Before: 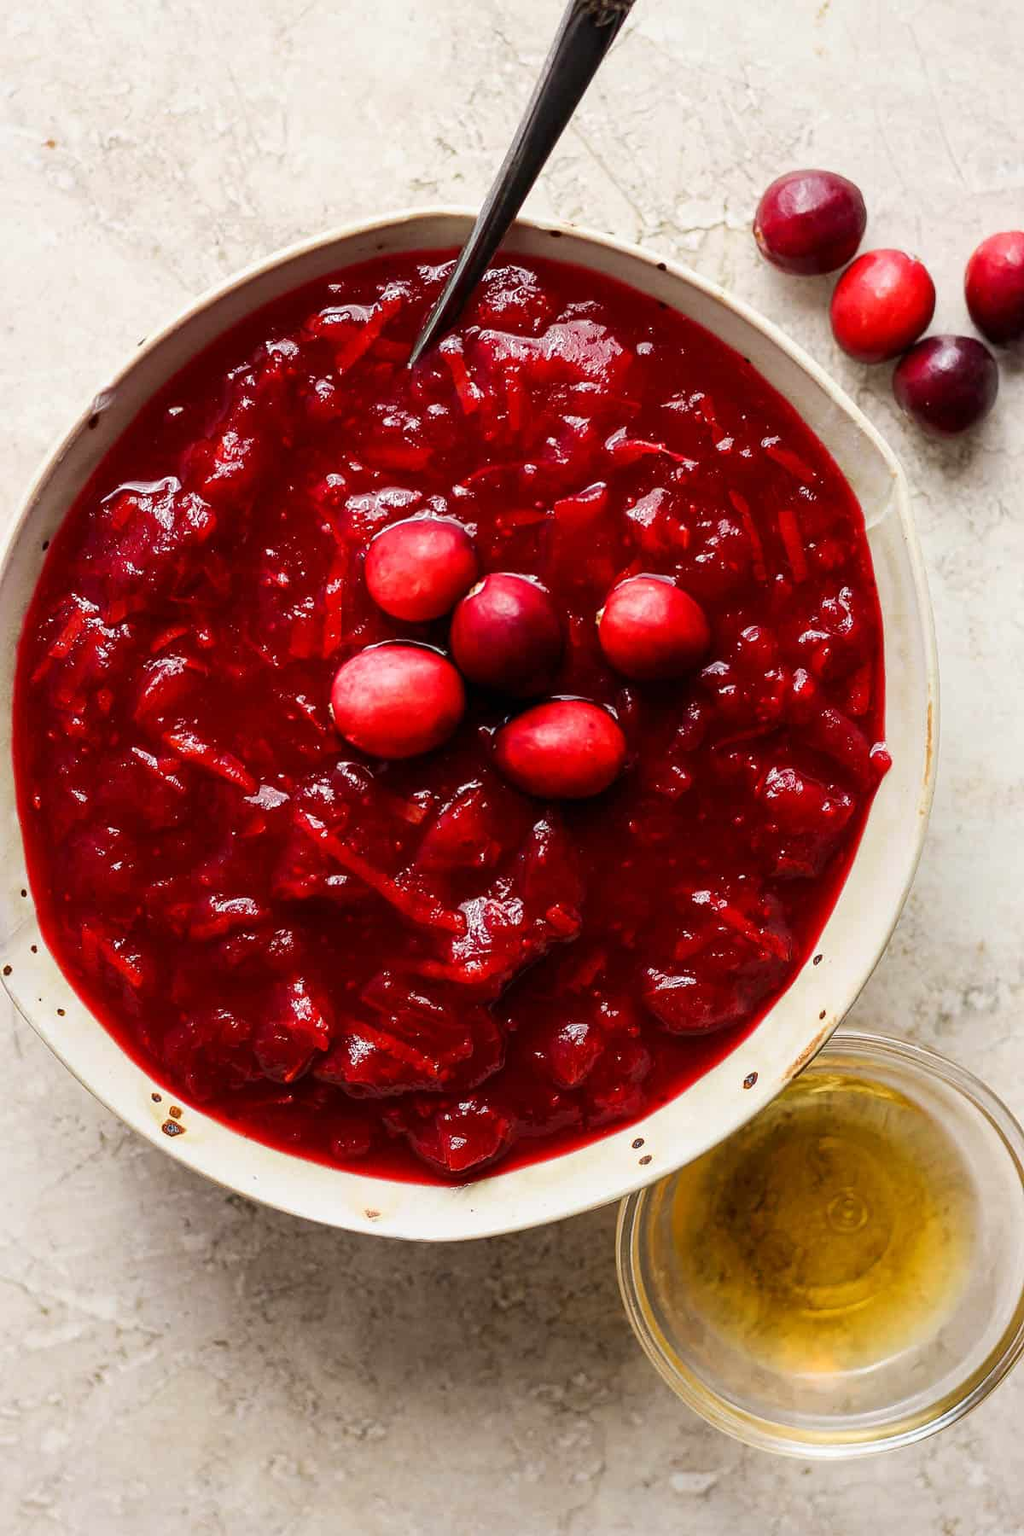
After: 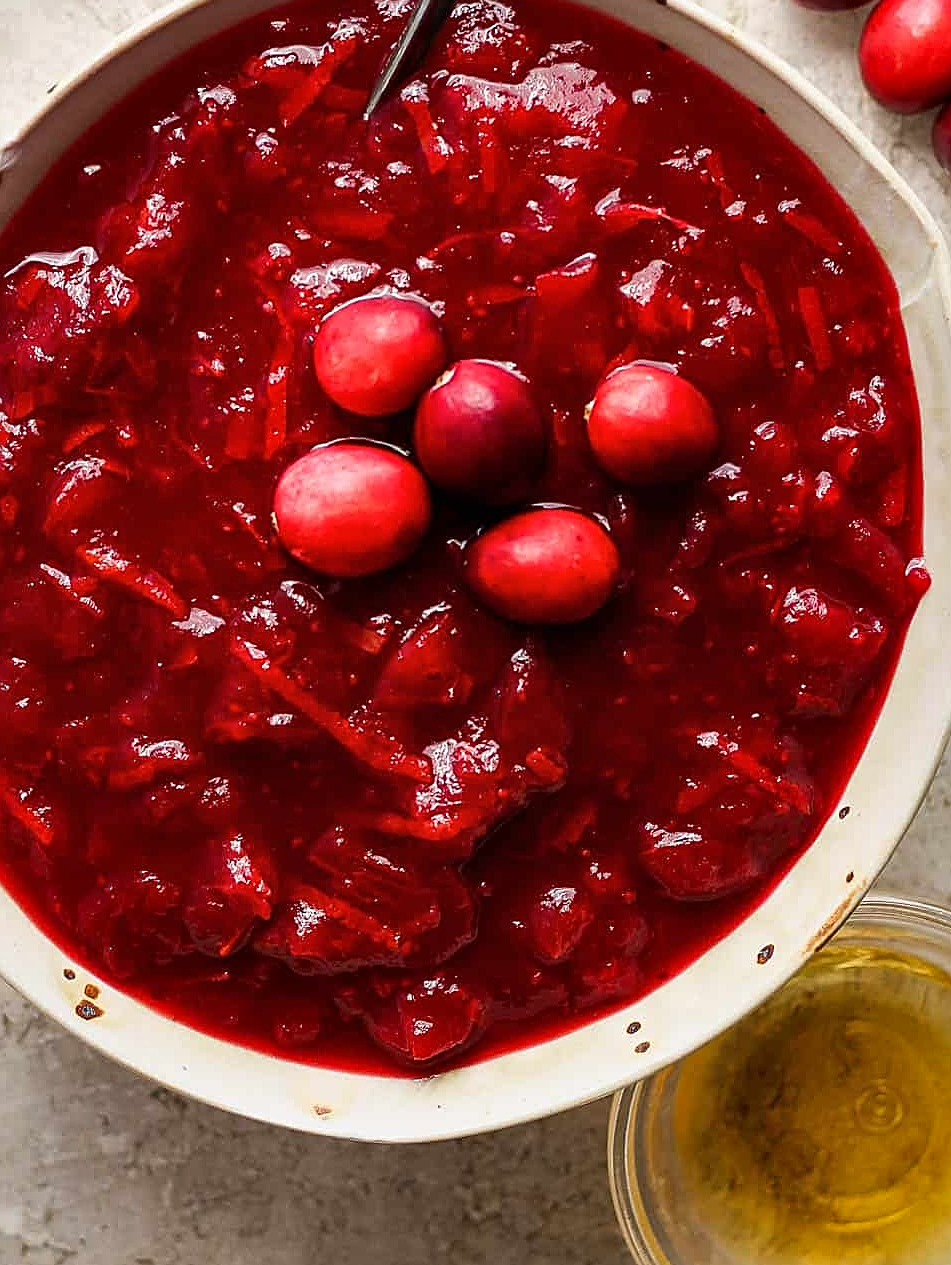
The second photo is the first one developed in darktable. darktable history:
crop: left 9.536%, top 17.362%, right 11.161%, bottom 12.326%
sharpen: on, module defaults
shadows and highlights: shadows 20.8, highlights -82.85, soften with gaussian
